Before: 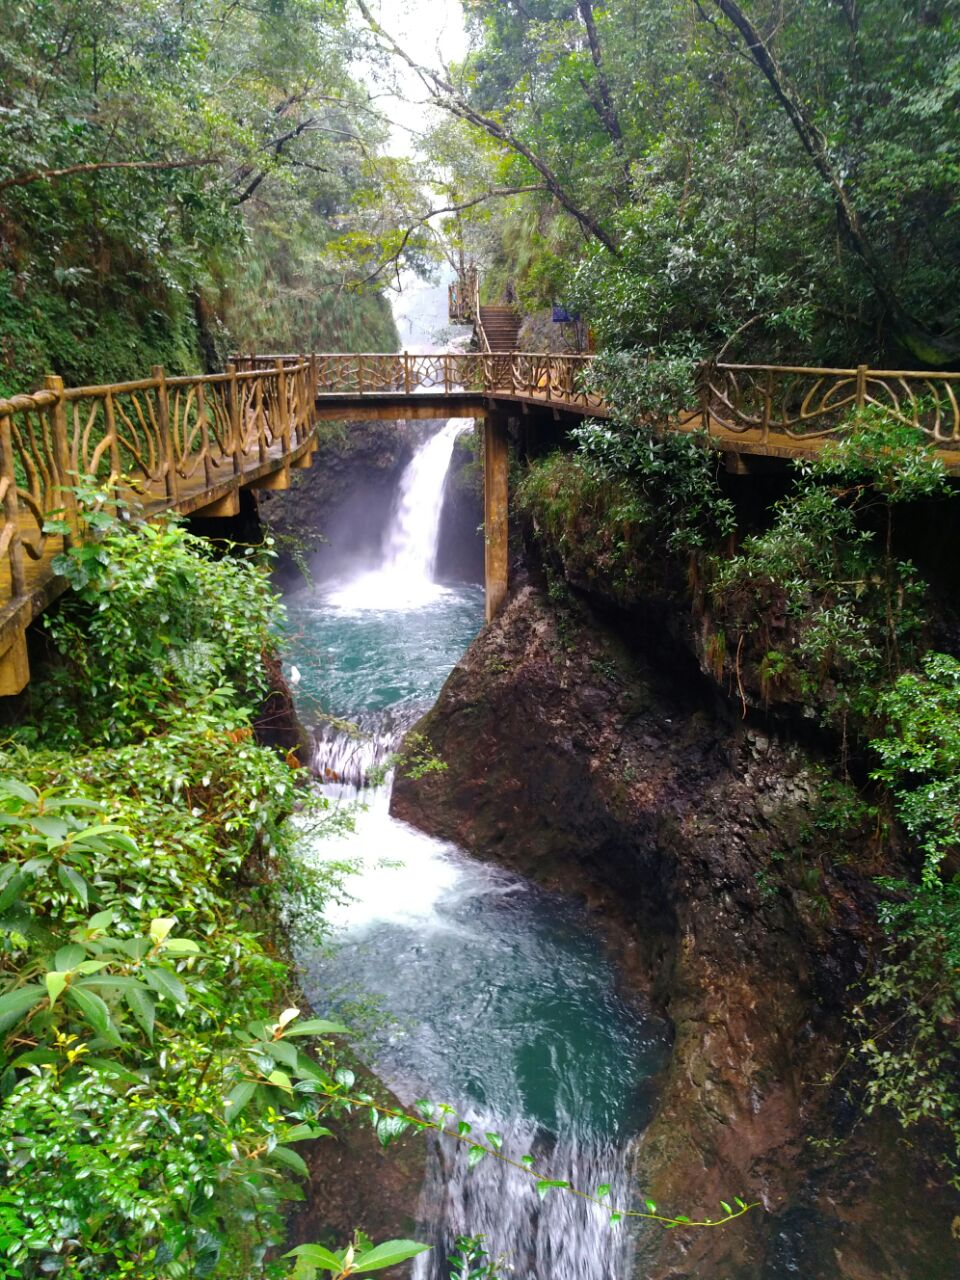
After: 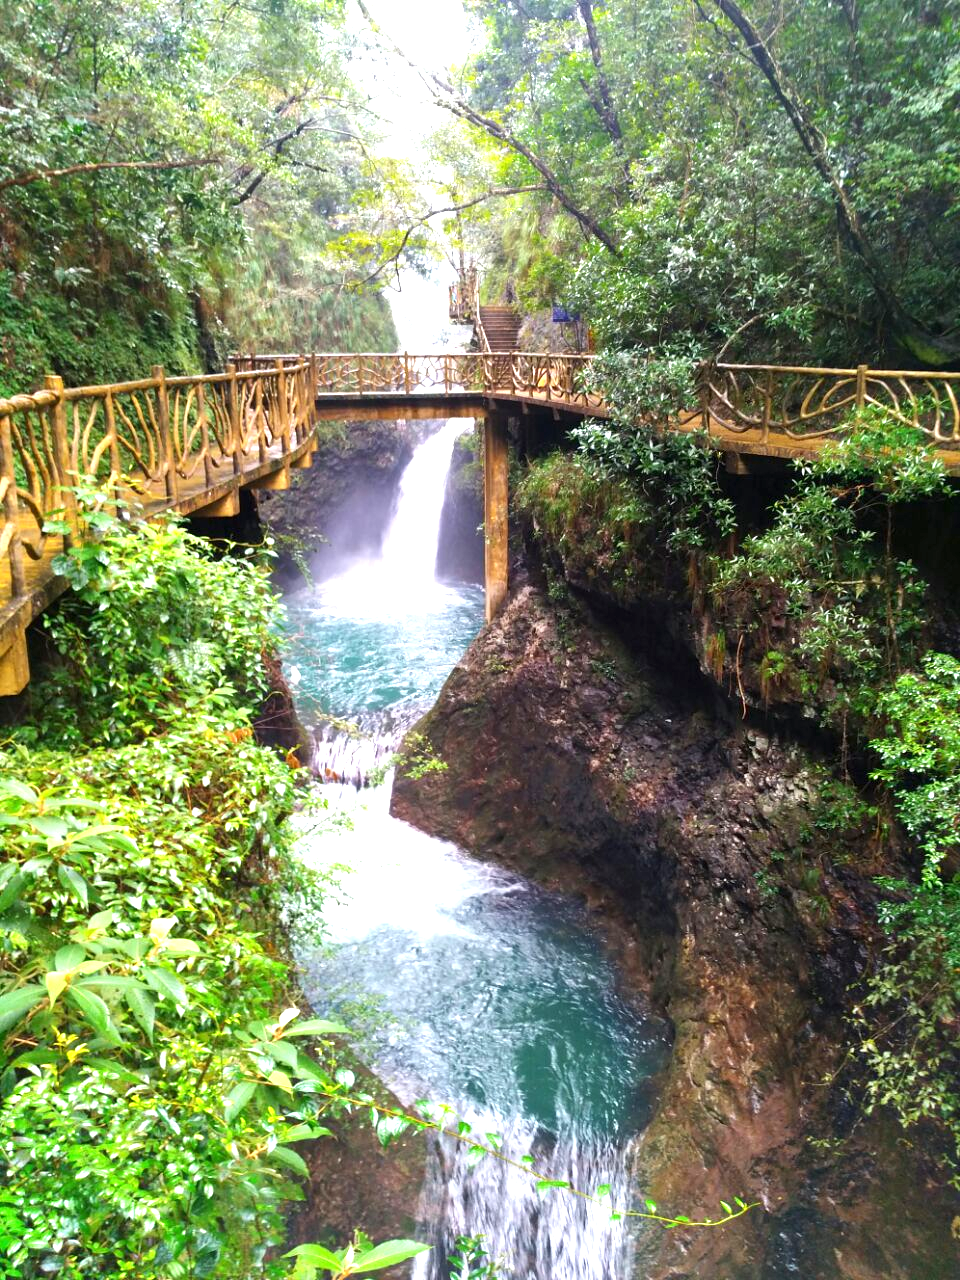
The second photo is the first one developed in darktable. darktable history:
exposure: exposure 1.072 EV, compensate highlight preservation false
